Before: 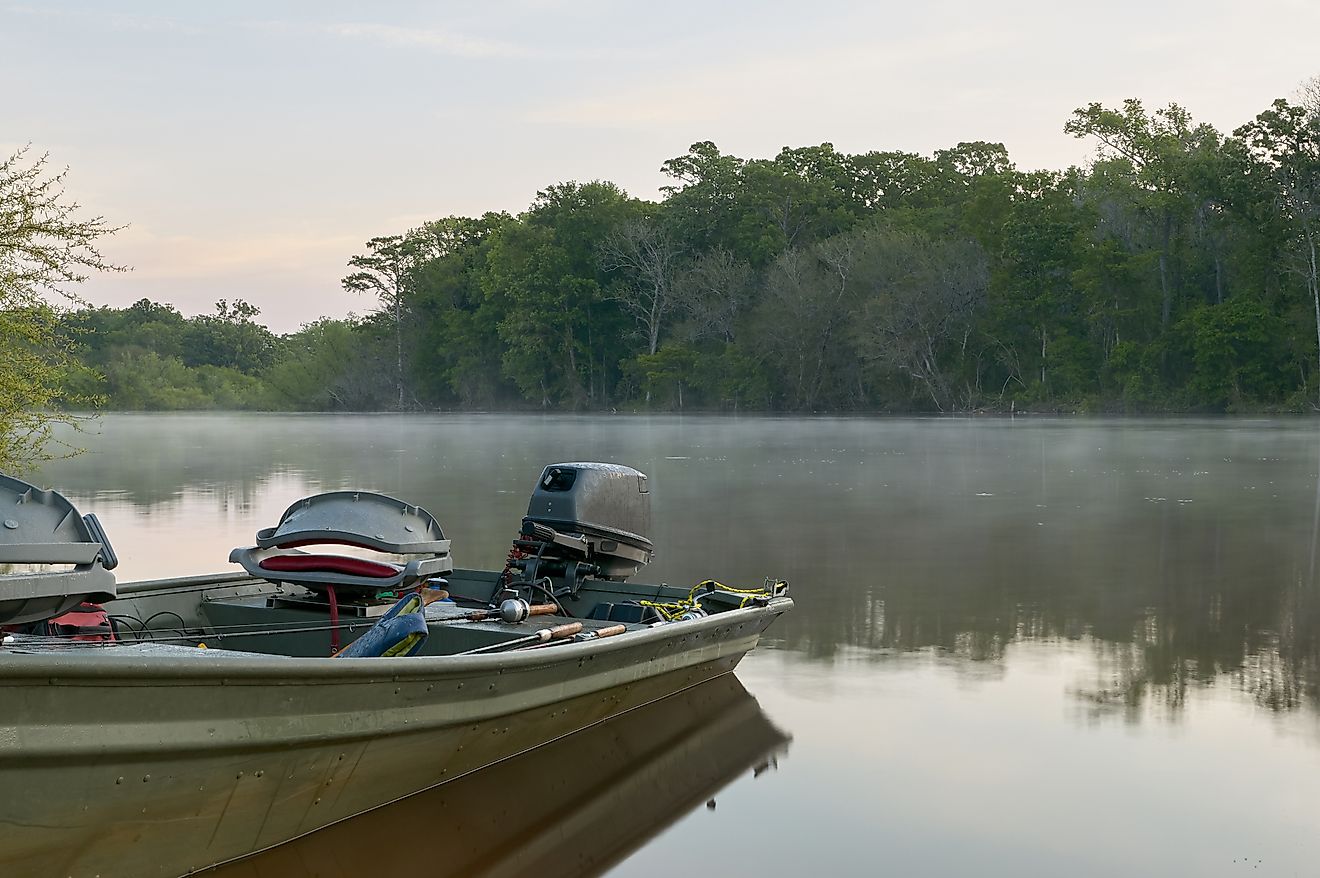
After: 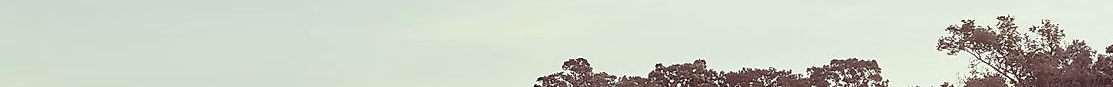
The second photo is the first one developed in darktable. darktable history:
crop and rotate: left 9.644%, top 9.491%, right 6.021%, bottom 80.509%
haze removal: strength 0.29, distance 0.25, compatibility mode true, adaptive false
color correction: highlights a* -20.17, highlights b* 20.27, shadows a* 20.03, shadows b* -20.46, saturation 0.43
split-toning: shadows › saturation 0.41, highlights › saturation 0, compress 33.55%
